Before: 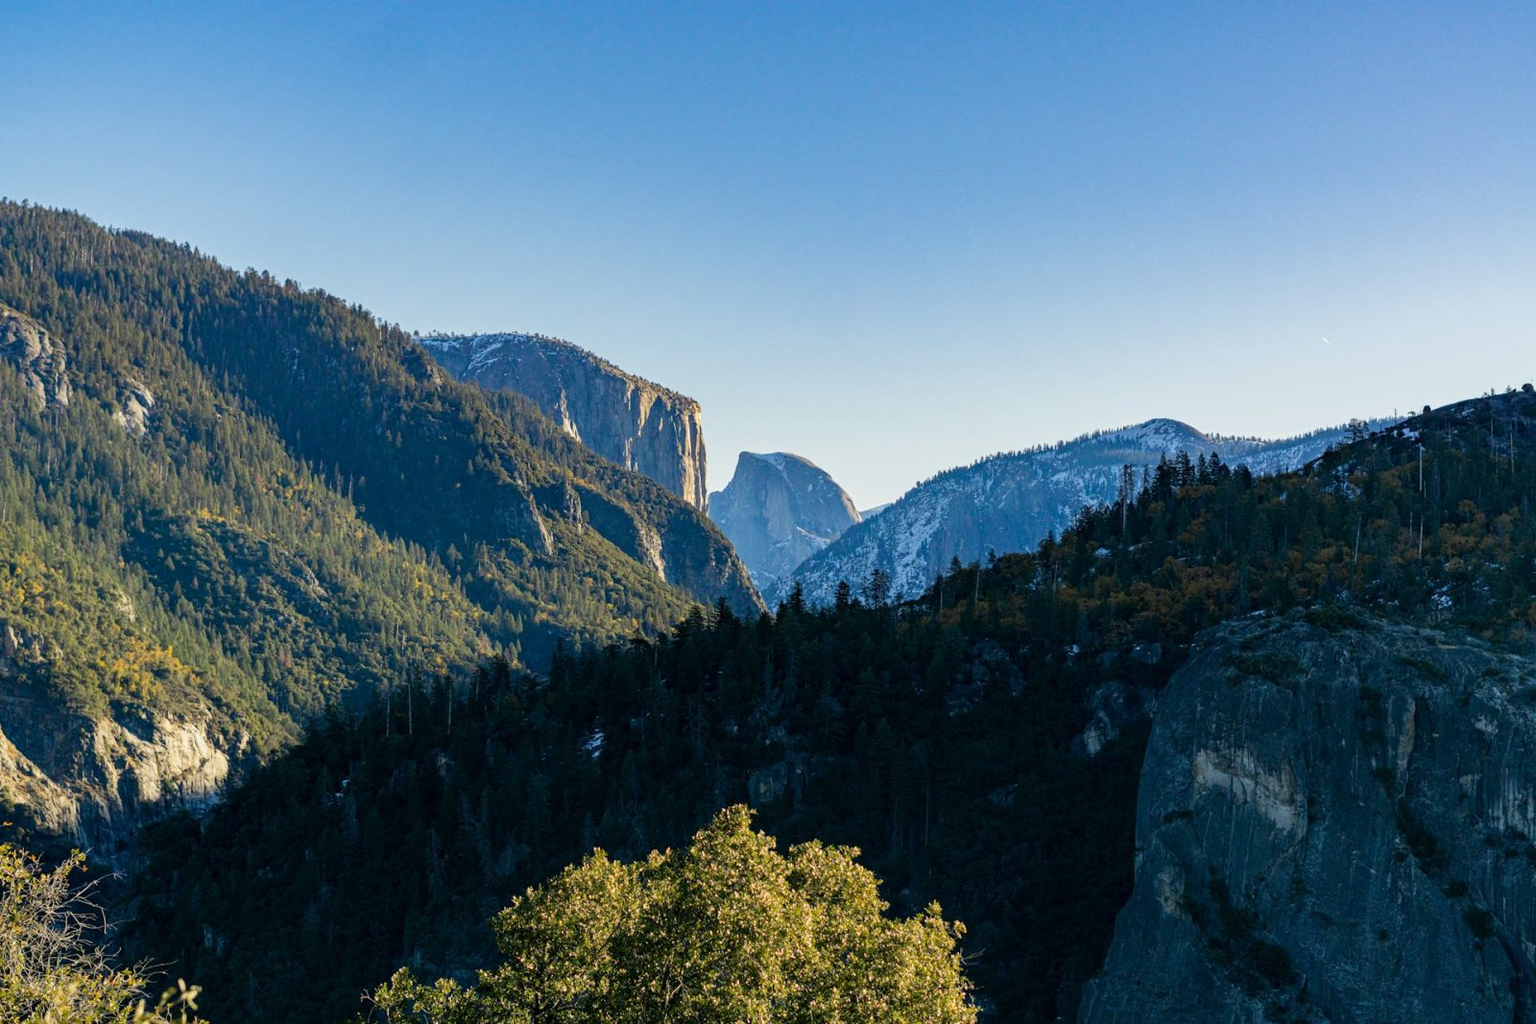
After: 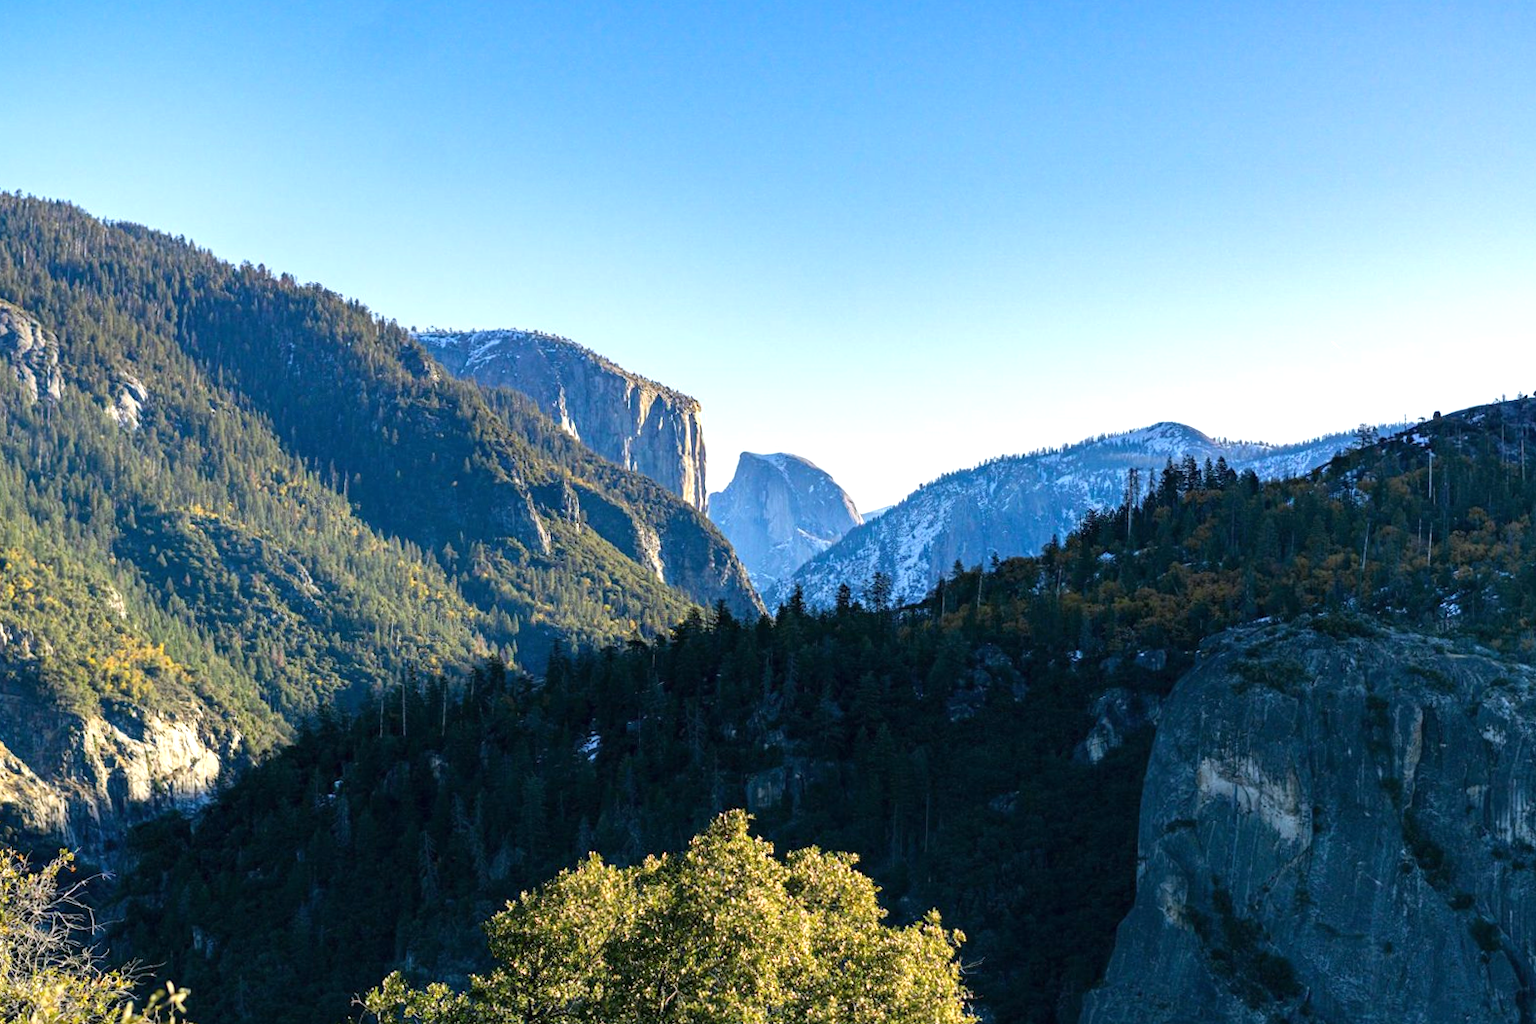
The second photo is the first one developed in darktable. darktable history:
white balance: red 0.984, blue 1.059
crop and rotate: angle -0.5°
exposure: black level correction 0, exposure 0.7 EV, compensate highlight preservation false
